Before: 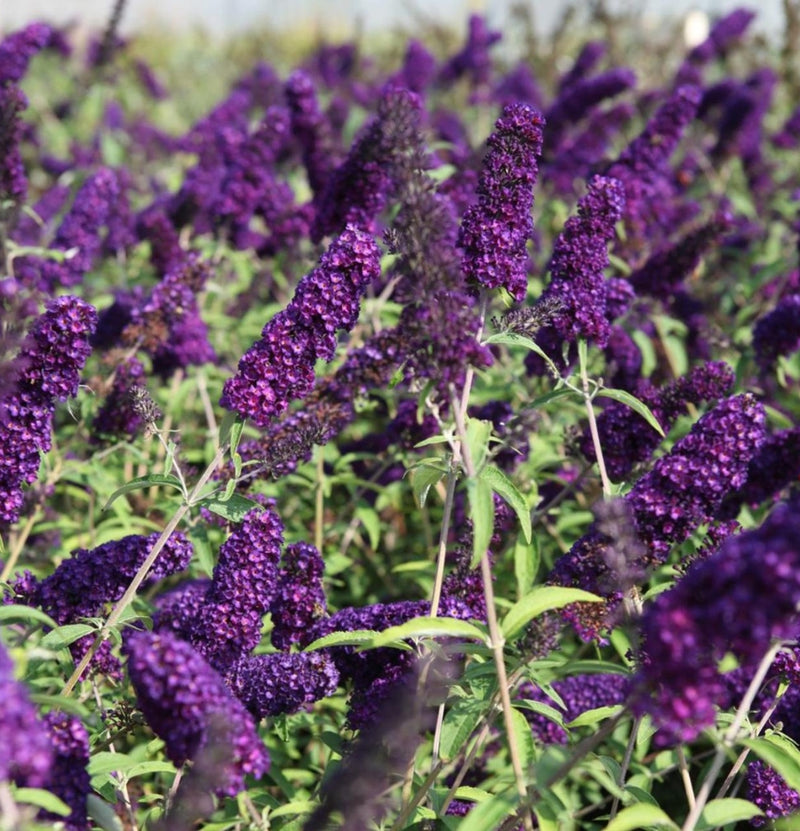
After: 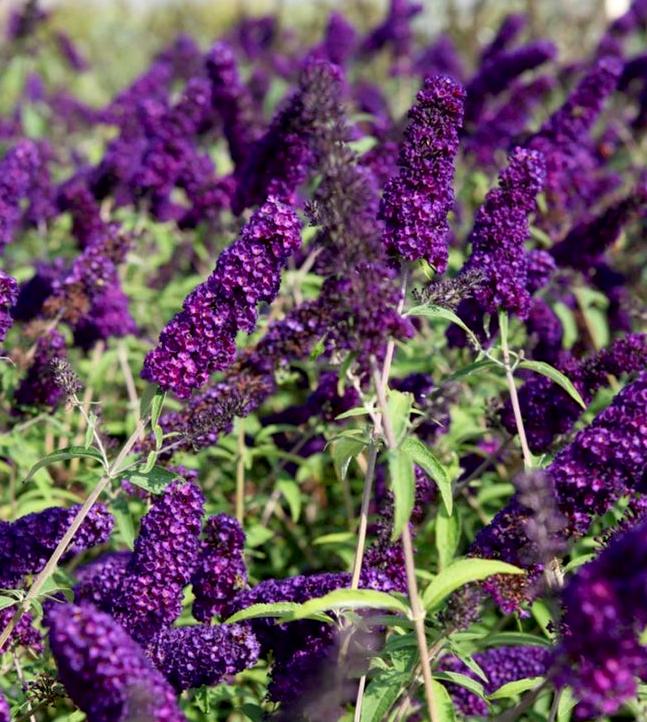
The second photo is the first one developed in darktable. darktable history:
exposure: black level correction 0.01, exposure 0.014 EV, compensate highlight preservation false
contrast brightness saturation: contrast 0.04, saturation 0.07
crop: left 9.929%, top 3.475%, right 9.188%, bottom 9.529%
